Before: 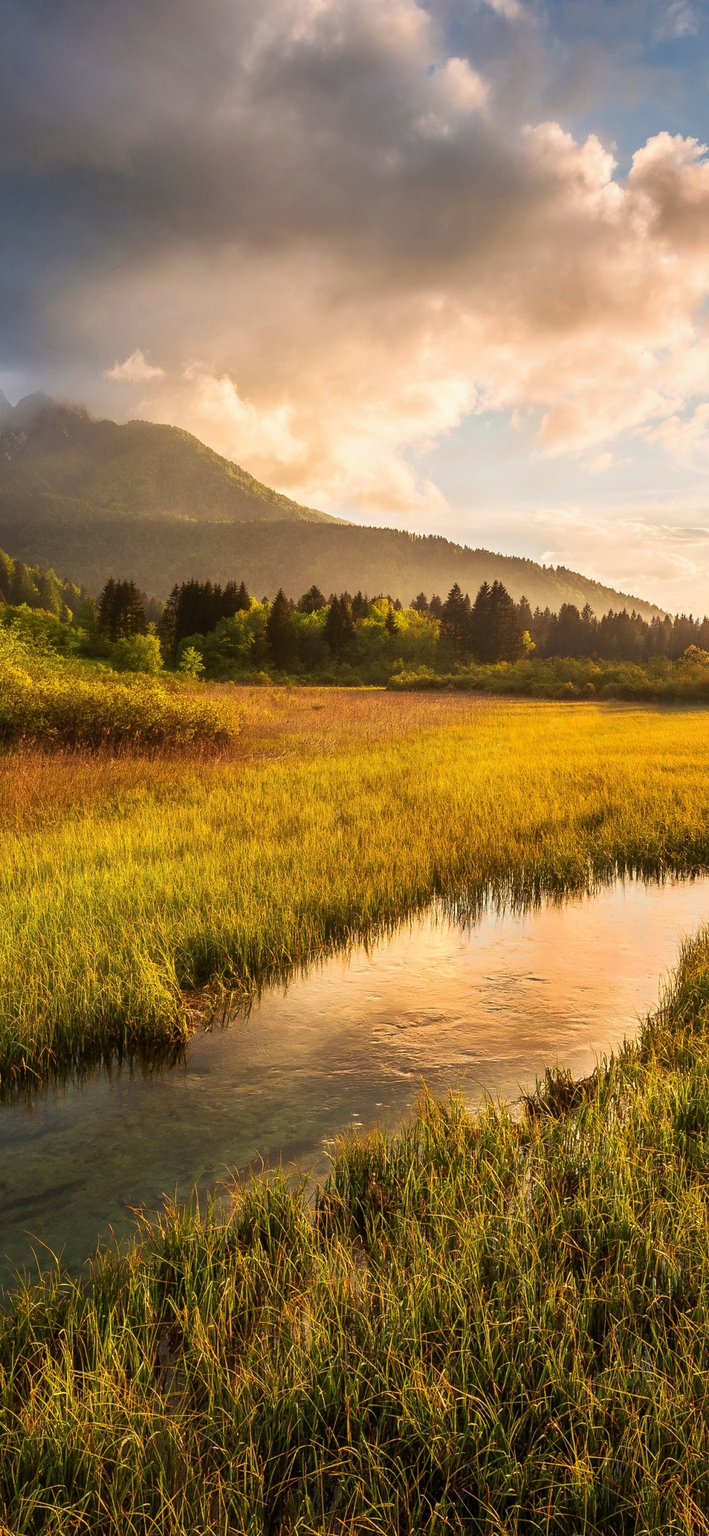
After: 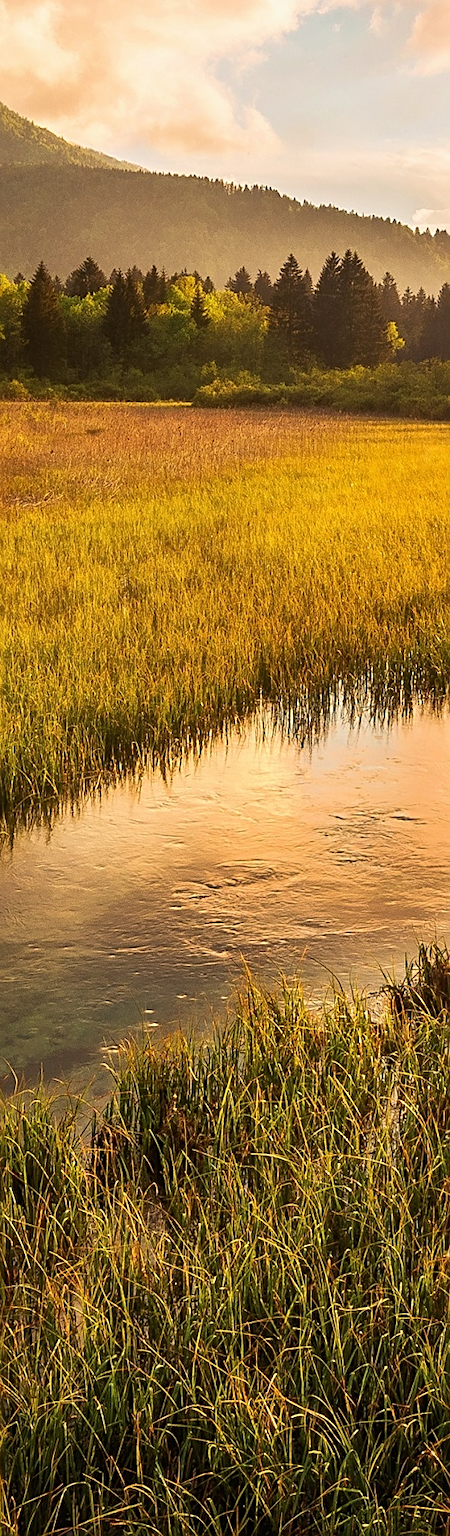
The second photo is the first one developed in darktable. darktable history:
sharpen: on, module defaults
crop: left 35.555%, top 26.36%, right 19.89%, bottom 3.437%
